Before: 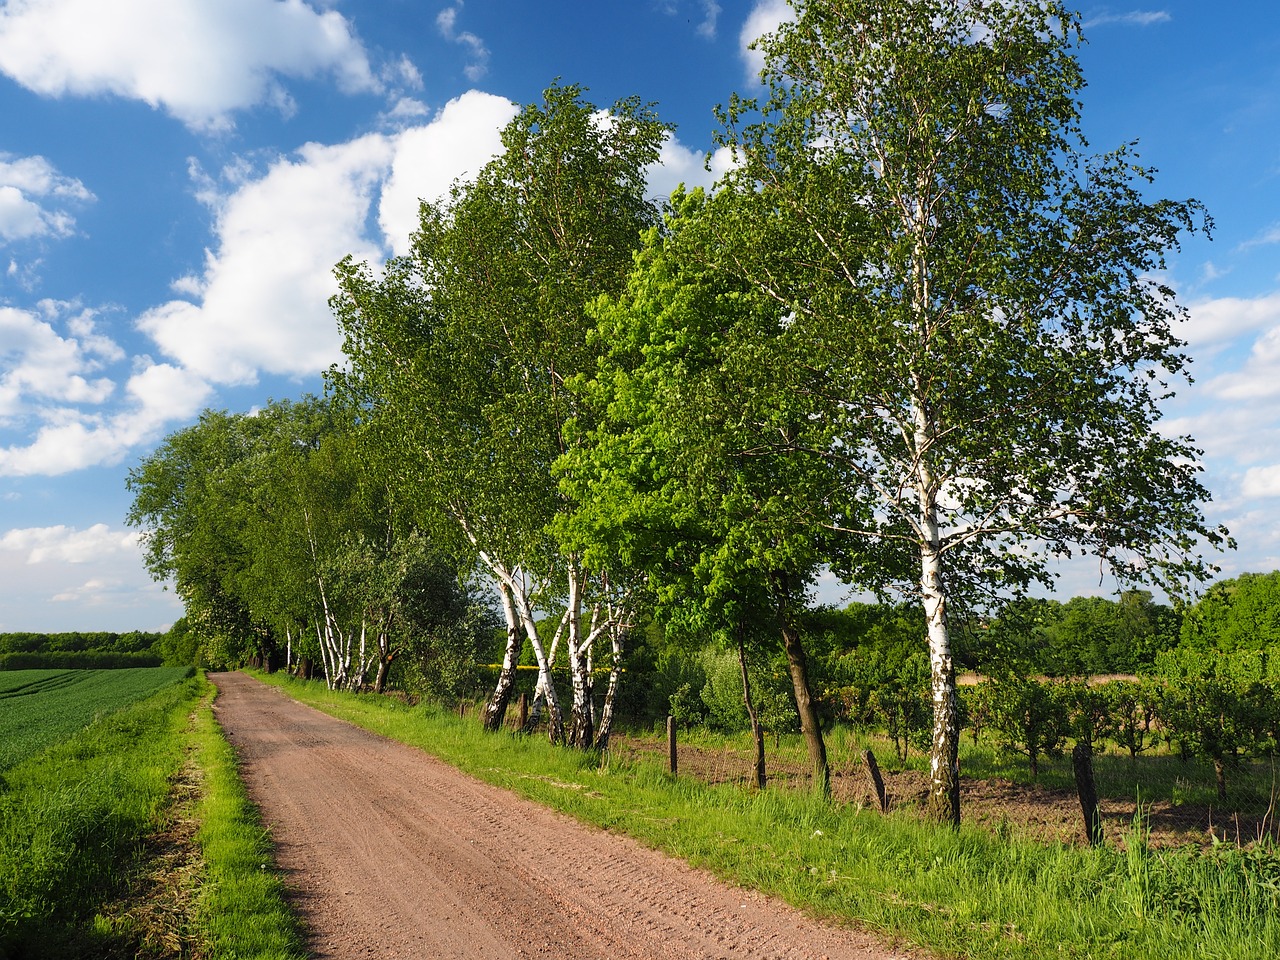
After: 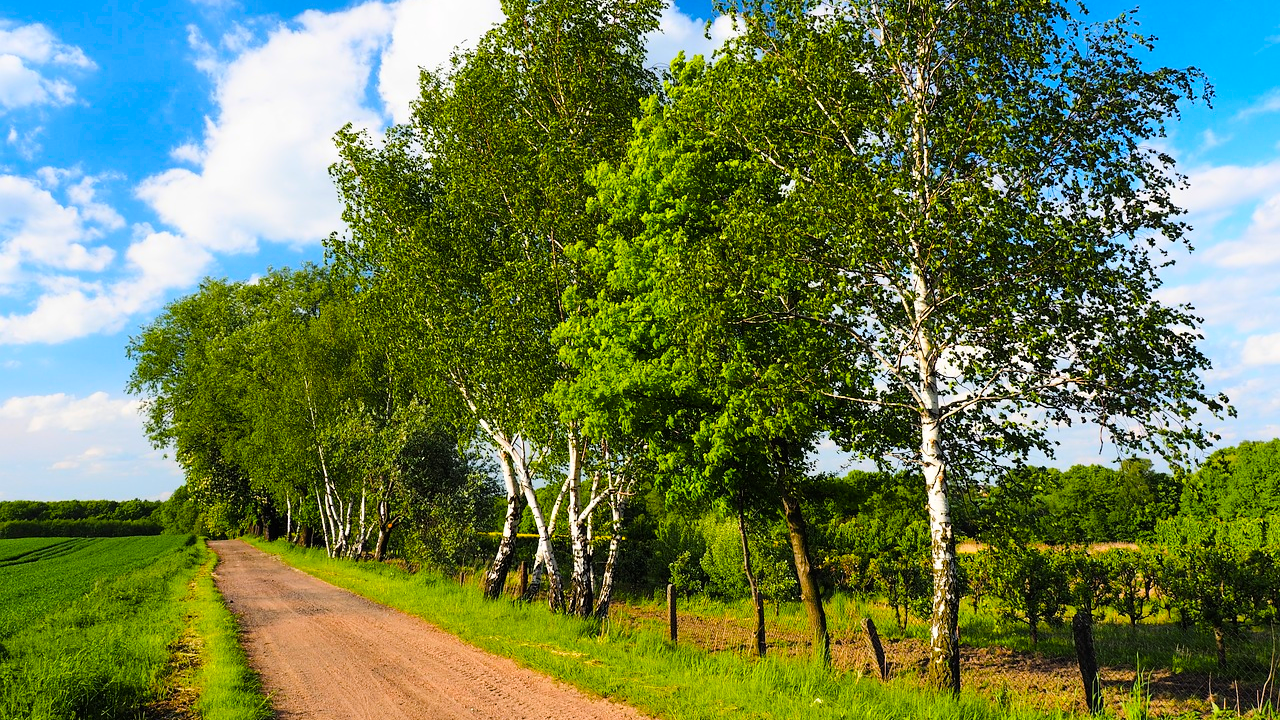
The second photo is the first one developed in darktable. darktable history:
color balance rgb: linear chroma grading › global chroma 15%, perceptual saturation grading › global saturation 30%
crop: top 13.819%, bottom 11.169%
contrast brightness saturation: saturation -0.05
tone equalizer: on, module defaults
tone curve: curves: ch0 [(0, 0) (0.004, 0.001) (0.133, 0.112) (0.325, 0.362) (0.832, 0.893) (1, 1)], color space Lab, linked channels, preserve colors none
